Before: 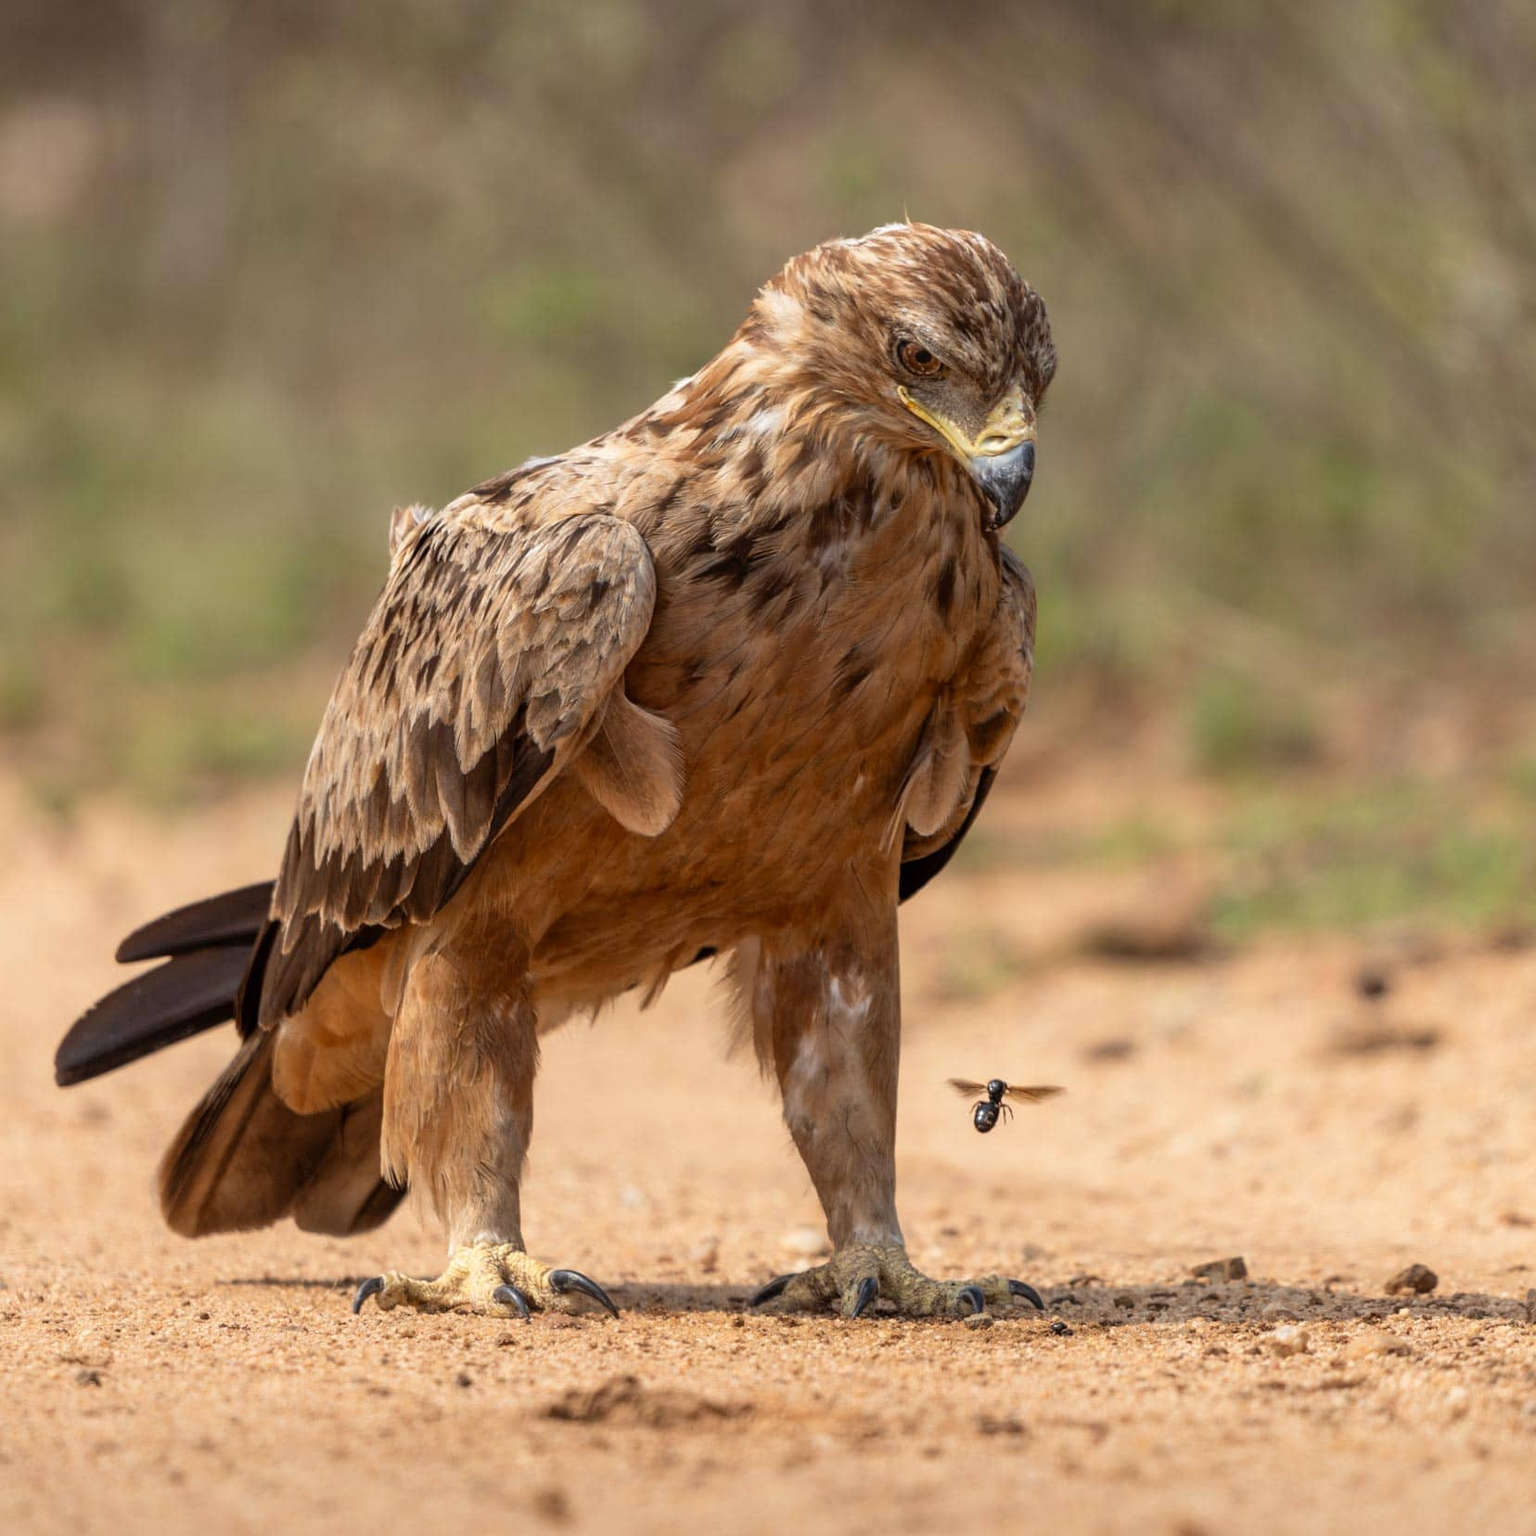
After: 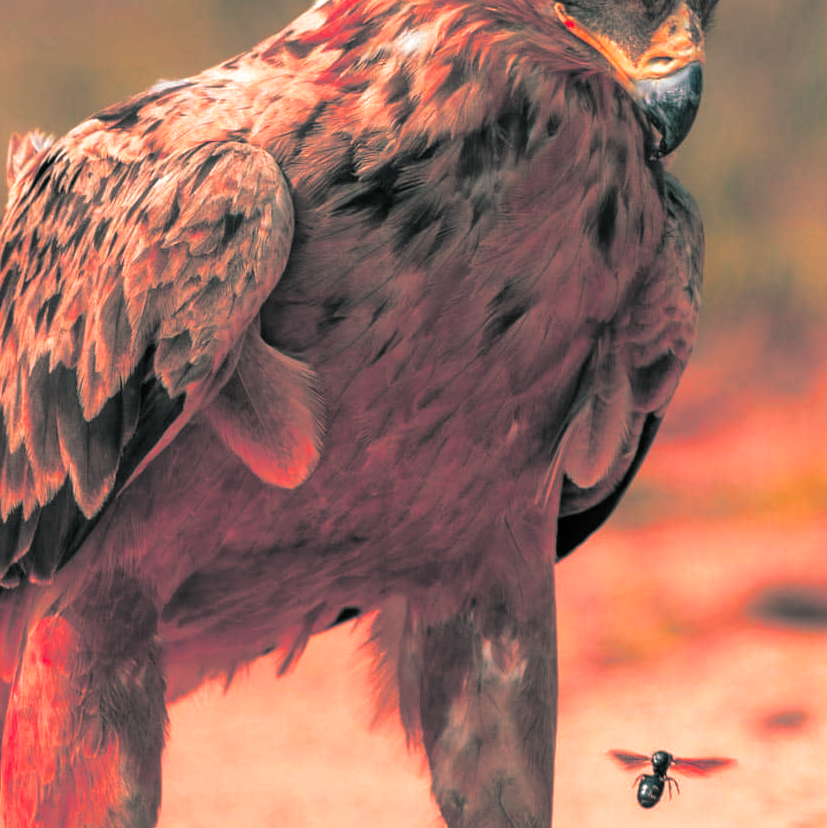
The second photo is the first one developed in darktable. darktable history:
crop: left 25%, top 25%, right 25%, bottom 25%
split-toning: shadows › hue 183.6°, shadows › saturation 0.52, highlights › hue 0°, highlights › saturation 0
exposure: exposure 0.2 EV, compensate highlight preservation false
rgb levels: mode RGB, independent channels, levels [[0, 0.5, 1], [0, 0.521, 1], [0, 0.536, 1]]
color zones: curves: ch1 [(0.24, 0.634) (0.75, 0.5)]; ch2 [(0.253, 0.437) (0.745, 0.491)], mix 102.12%
